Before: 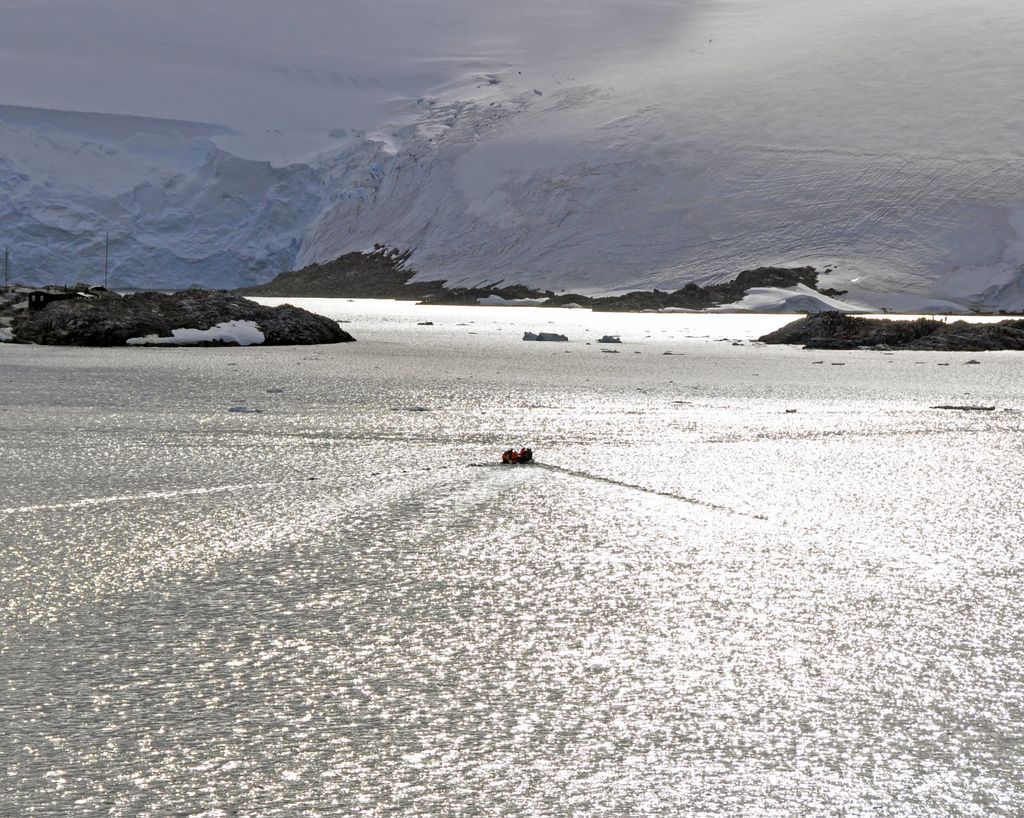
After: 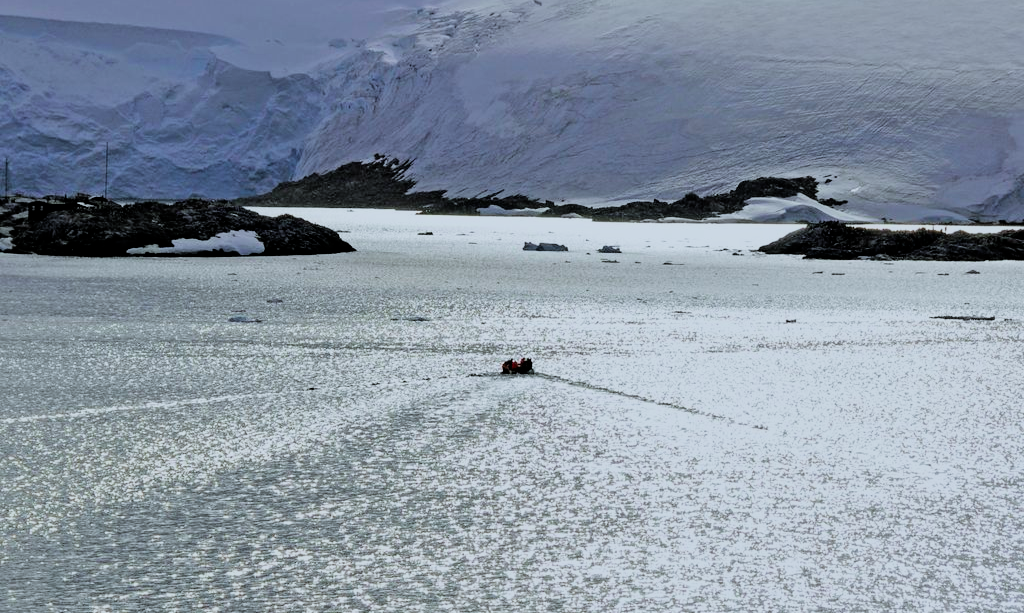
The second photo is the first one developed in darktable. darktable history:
crop: top 11.052%, bottom 13.91%
color calibration: output R [0.948, 0.091, -0.04, 0], output G [-0.3, 1.384, -0.085, 0], output B [-0.108, 0.061, 1.08, 0], gray › normalize channels true, illuminant custom, x 0.368, y 0.373, temperature 4345.29 K, gamut compression 0.002
shadows and highlights: shadows -20.09, white point adjustment -2.01, highlights -35.22, highlights color adjustment 78.29%
filmic rgb: black relative exposure -5.03 EV, white relative exposure 3.98 EV, hardness 2.89, contrast 1.297, highlights saturation mix -29.92%
